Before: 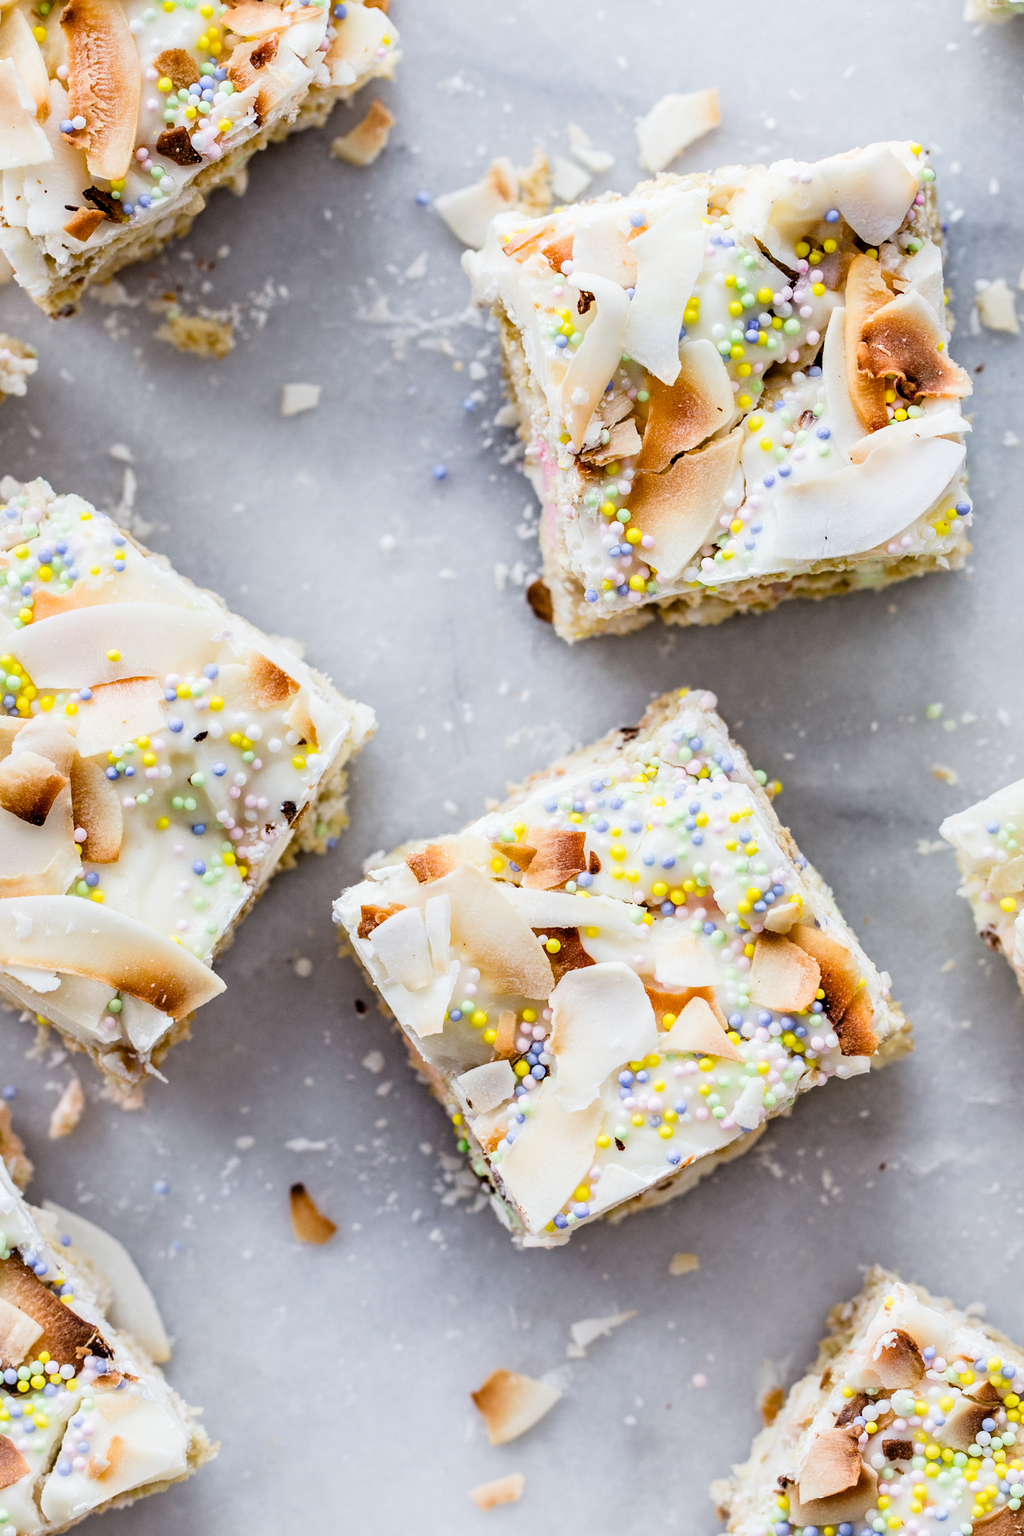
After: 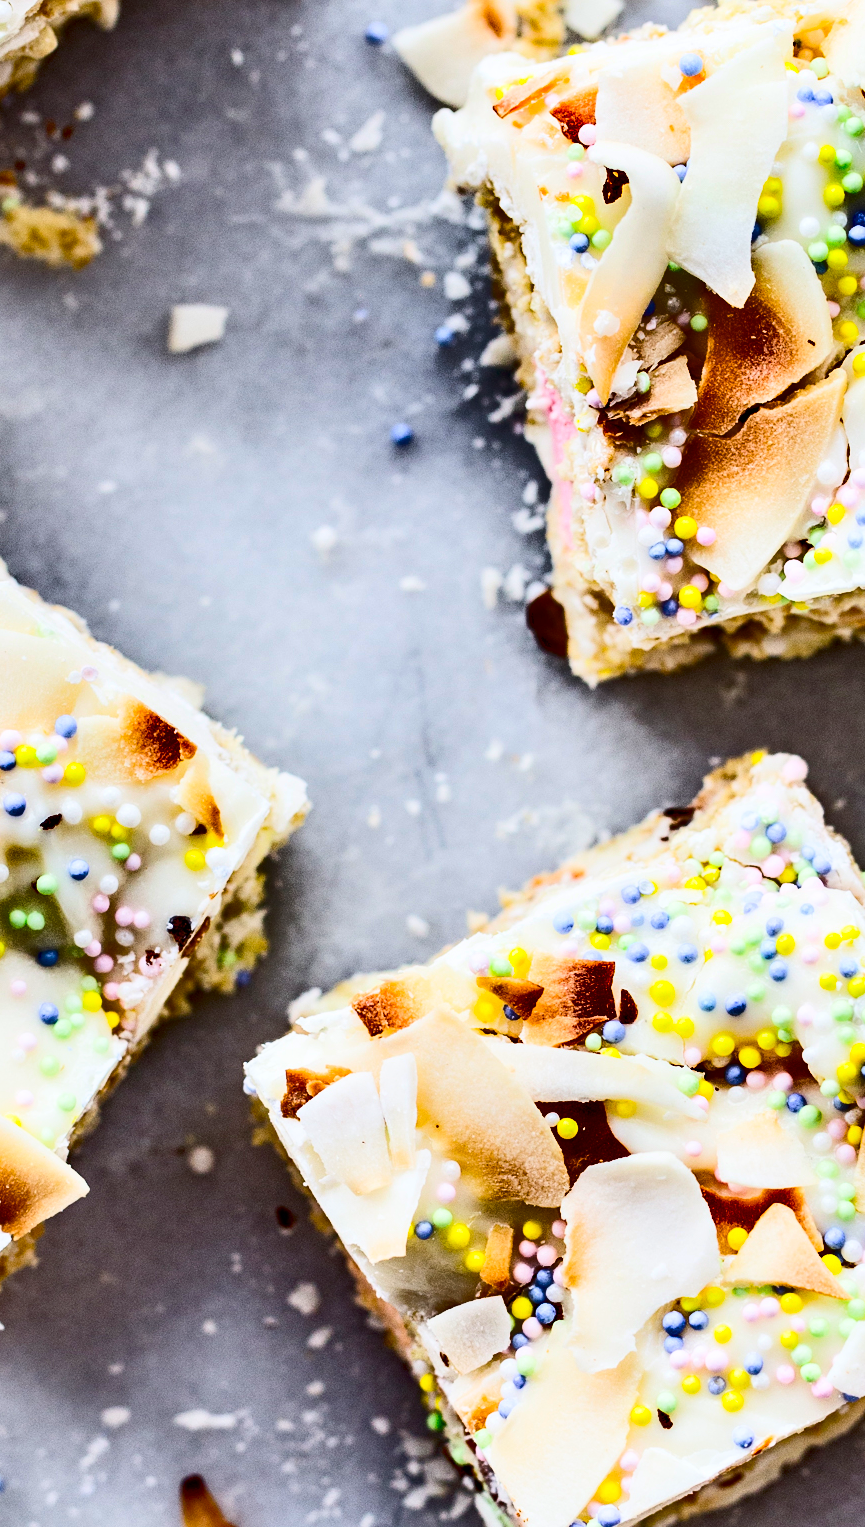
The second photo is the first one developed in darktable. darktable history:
shadows and highlights: white point adjustment 0.115, highlights -71.02, highlights color adjustment 42.3%, soften with gaussian
haze removal: strength 0.43, adaptive false
contrast brightness saturation: contrast 0.411, brightness 0.103, saturation 0.215
crop: left 16.215%, top 11.465%, right 26.059%, bottom 20.639%
